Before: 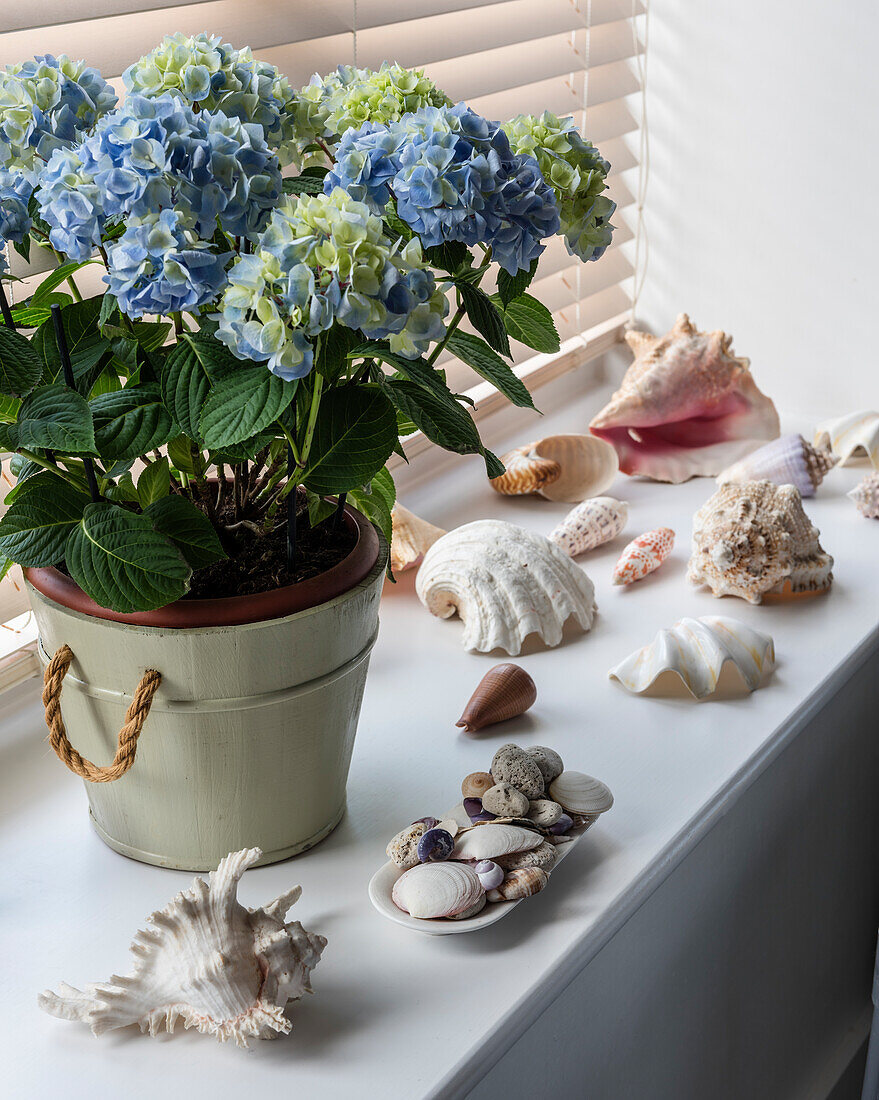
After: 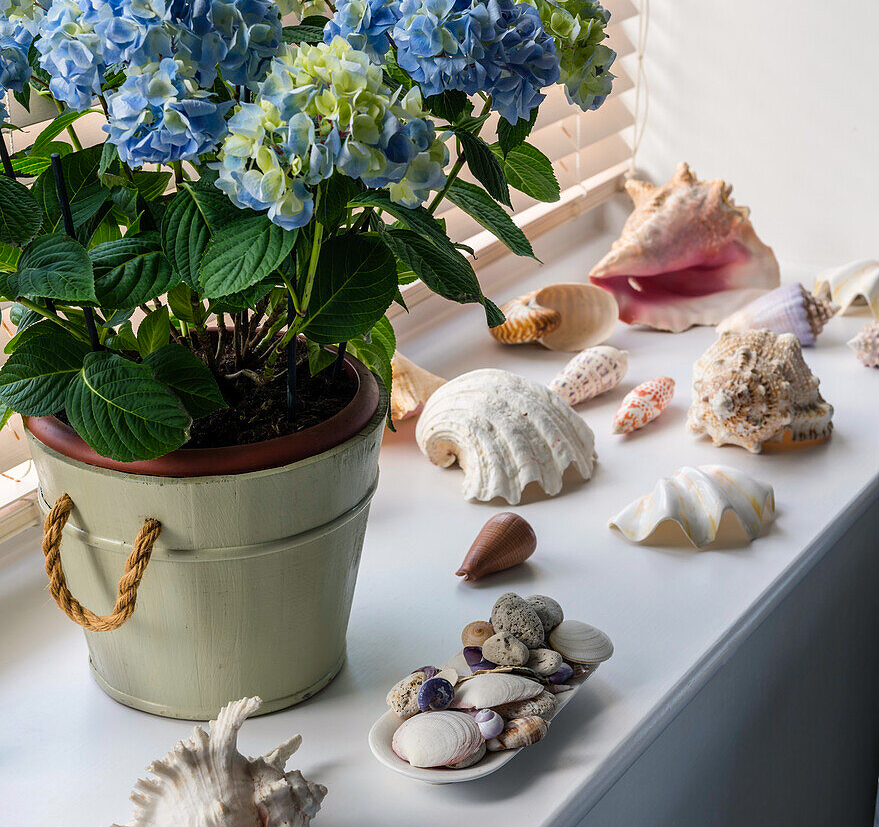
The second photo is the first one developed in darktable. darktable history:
color balance rgb: shadows lift › chroma 3.217%, shadows lift › hue 242.96°, highlights gain › chroma 0.745%, highlights gain › hue 57.32°, perceptual saturation grading › global saturation 0.933%, global vibrance 33.846%
crop: top 13.806%, bottom 11.006%
